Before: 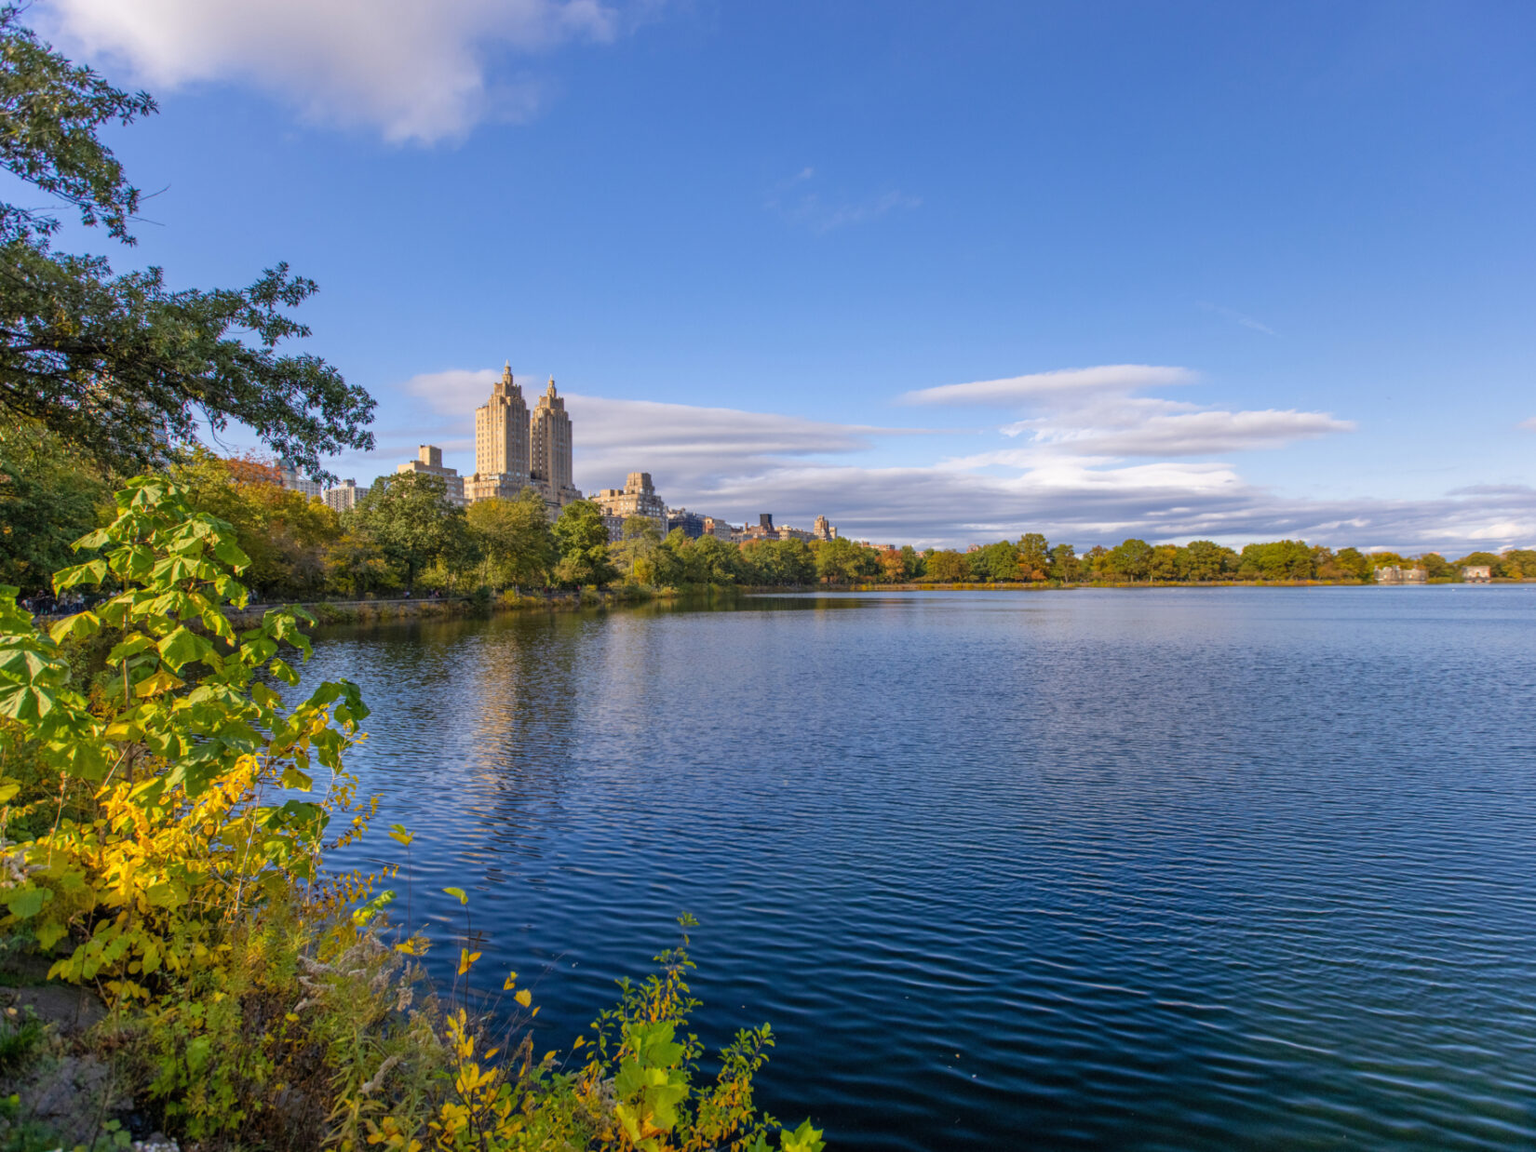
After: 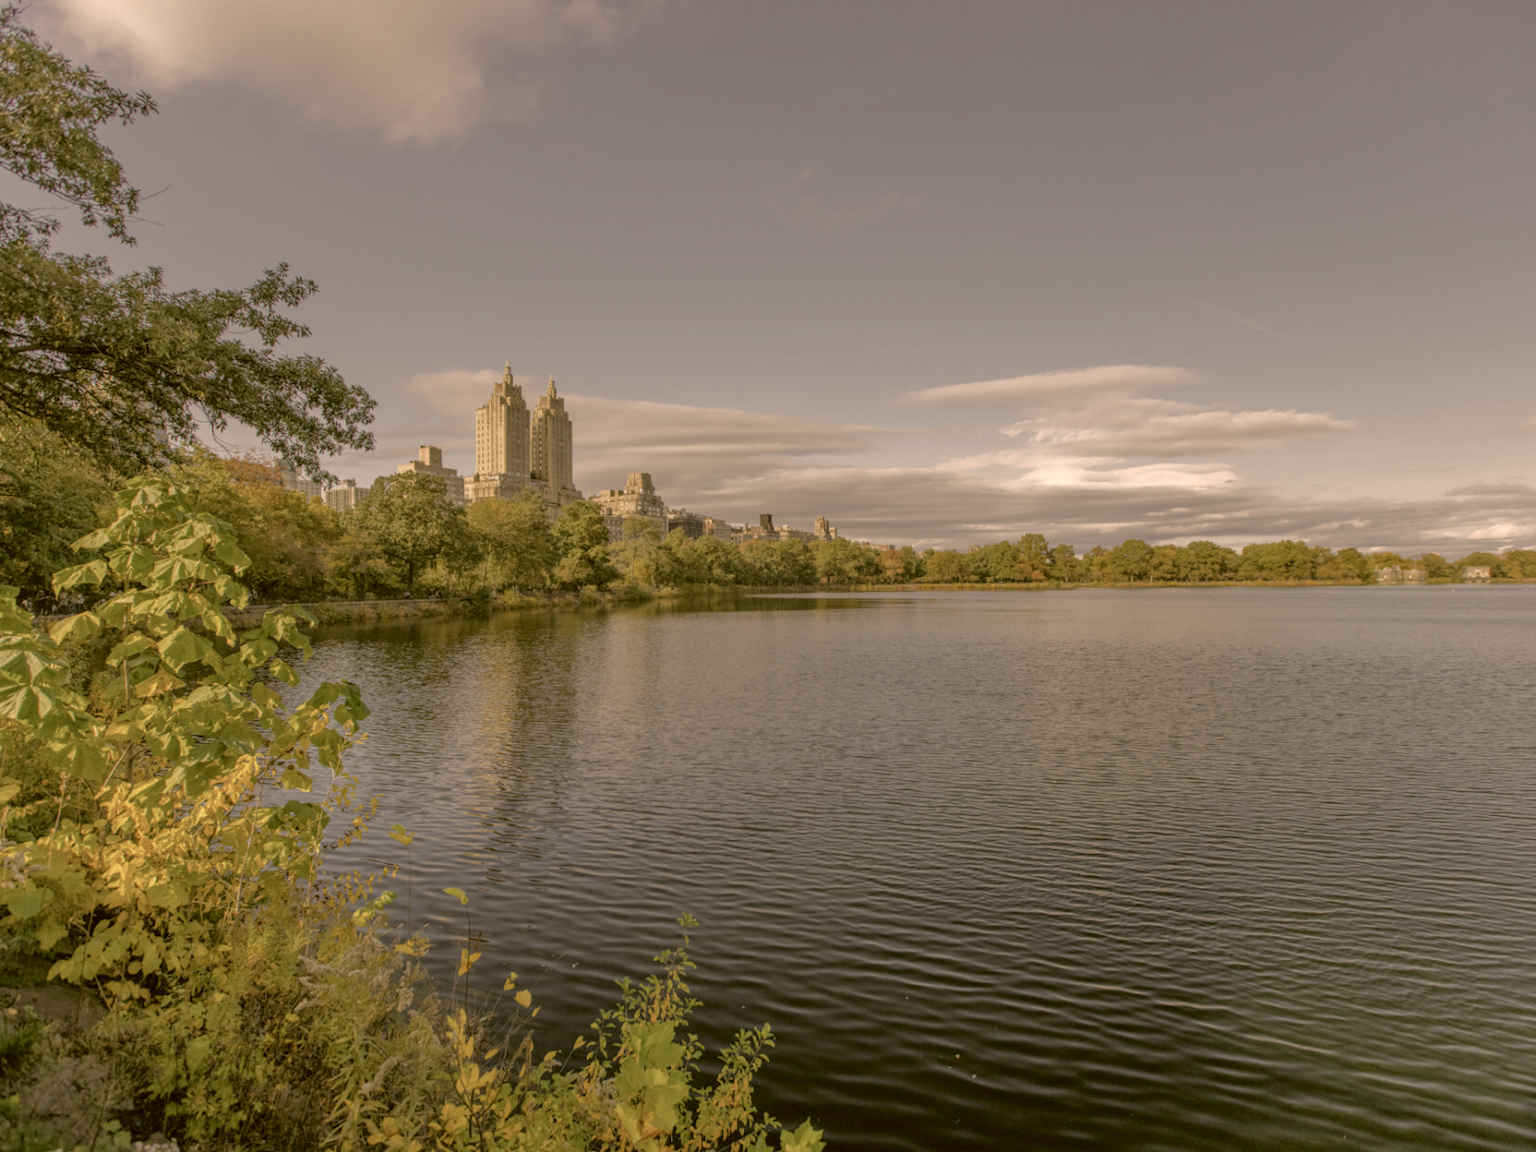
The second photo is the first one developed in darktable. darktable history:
contrast brightness saturation: brightness 0.18, saturation -0.5
color correction: highlights a* 8.98, highlights b* 15.09, shadows a* -0.49, shadows b* 26.52
base curve: curves: ch0 [(0, 0) (0.841, 0.609) (1, 1)]
